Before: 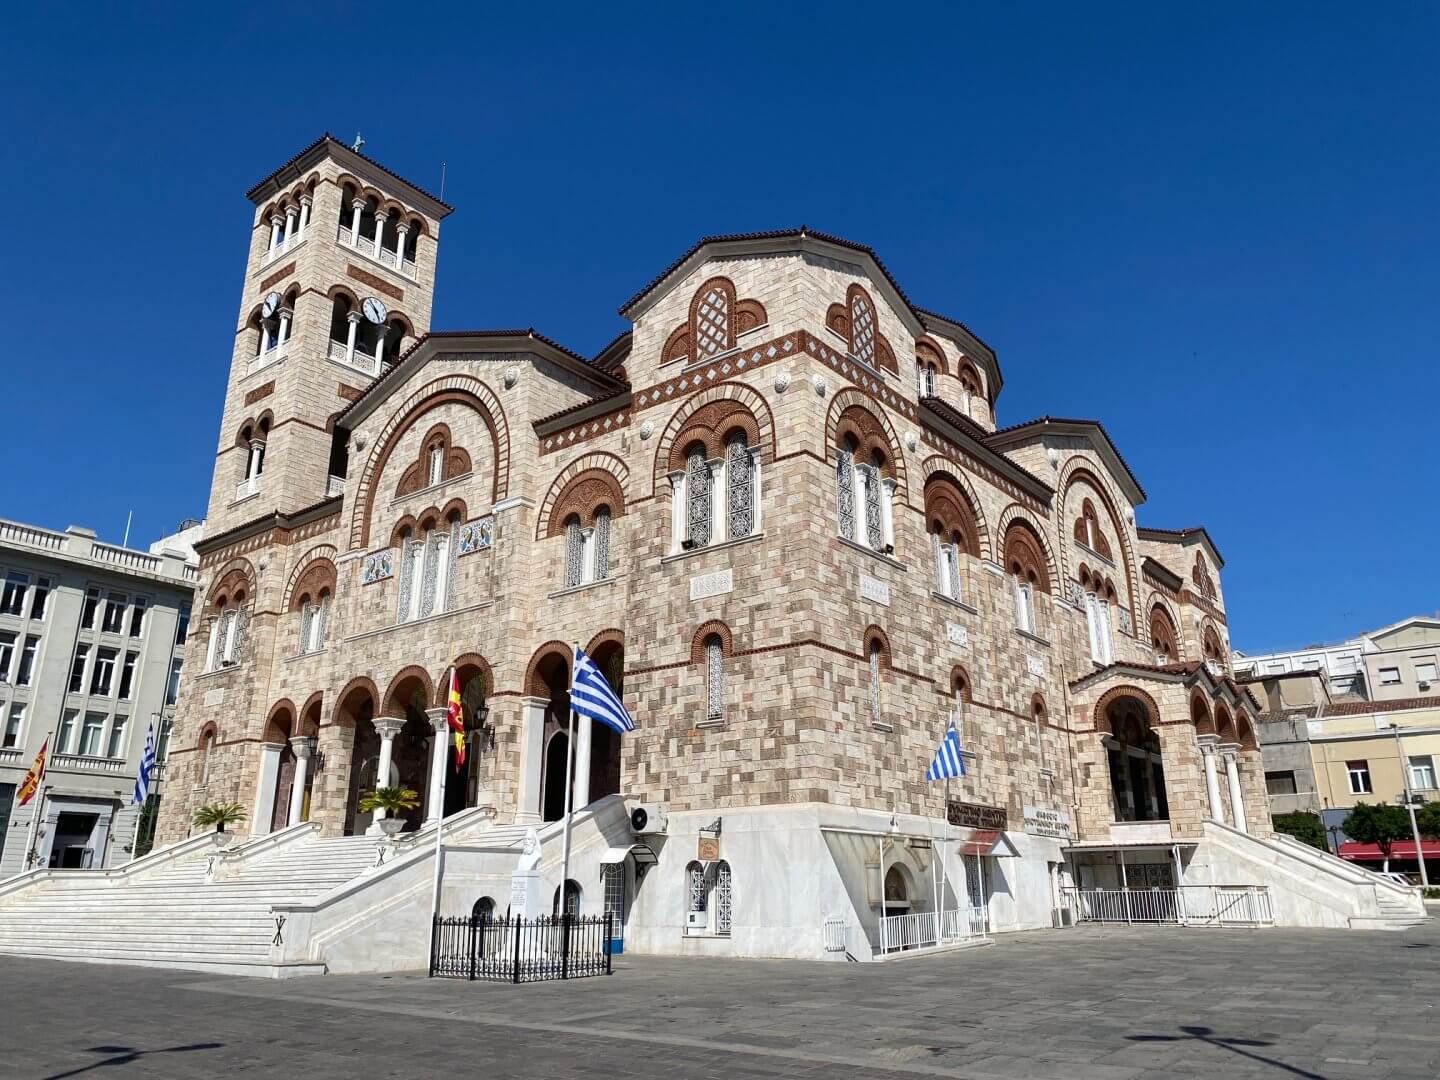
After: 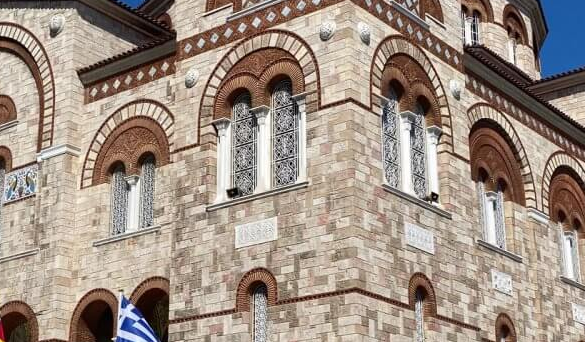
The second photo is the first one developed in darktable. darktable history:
crop: left 31.622%, top 32.668%, right 27.695%, bottom 35.664%
